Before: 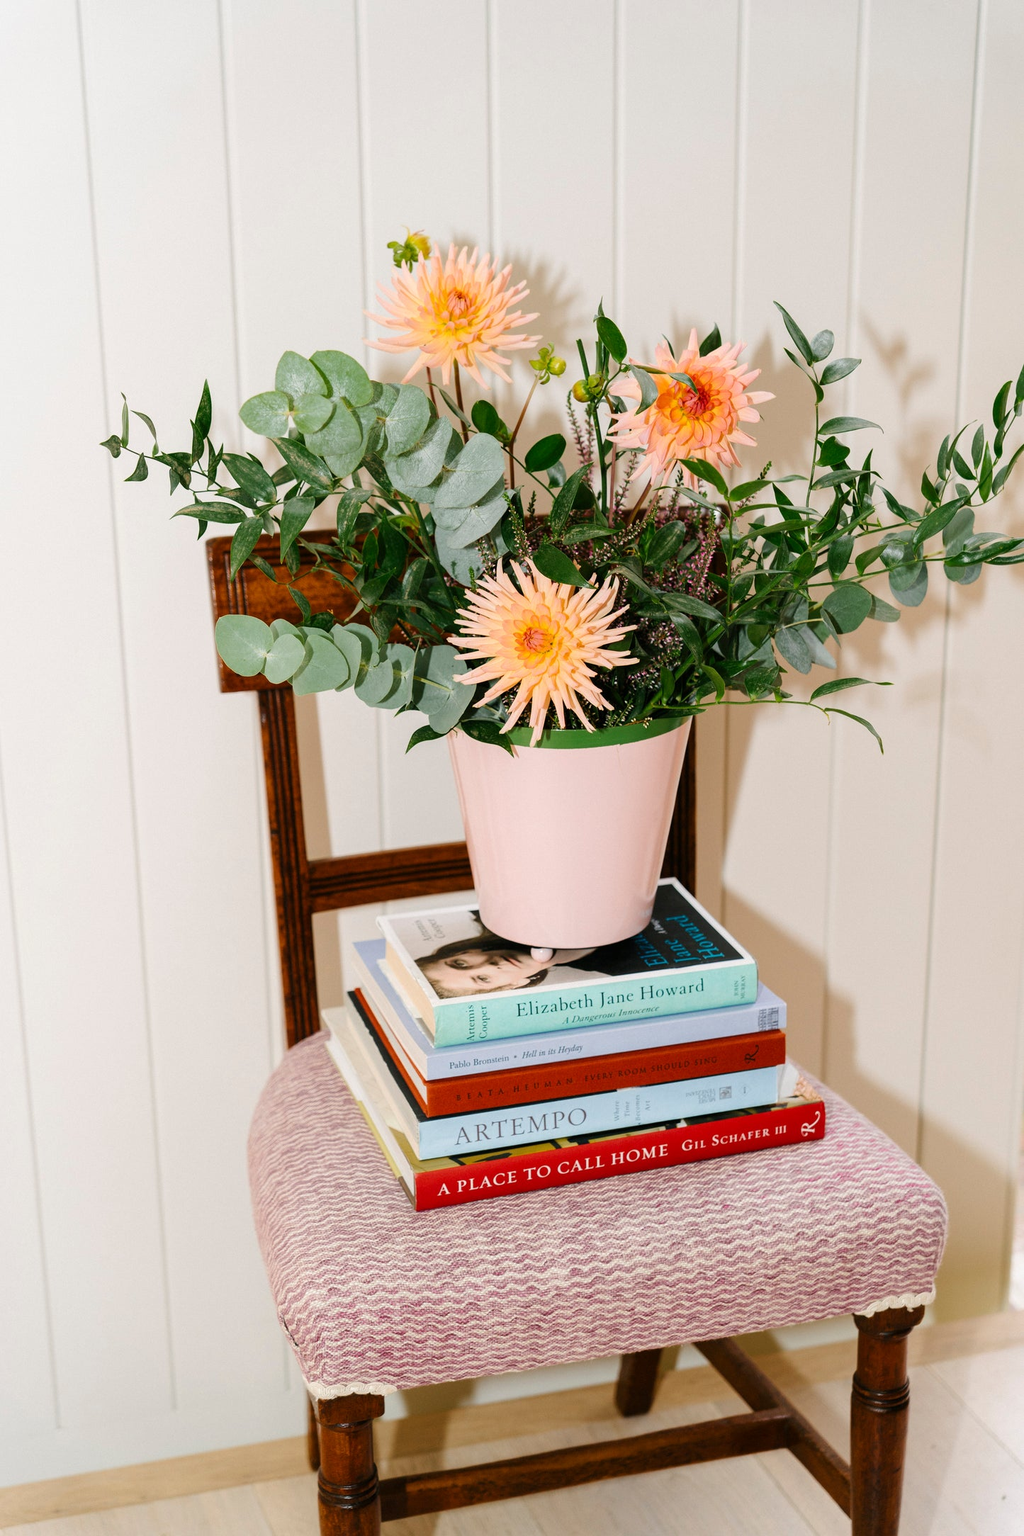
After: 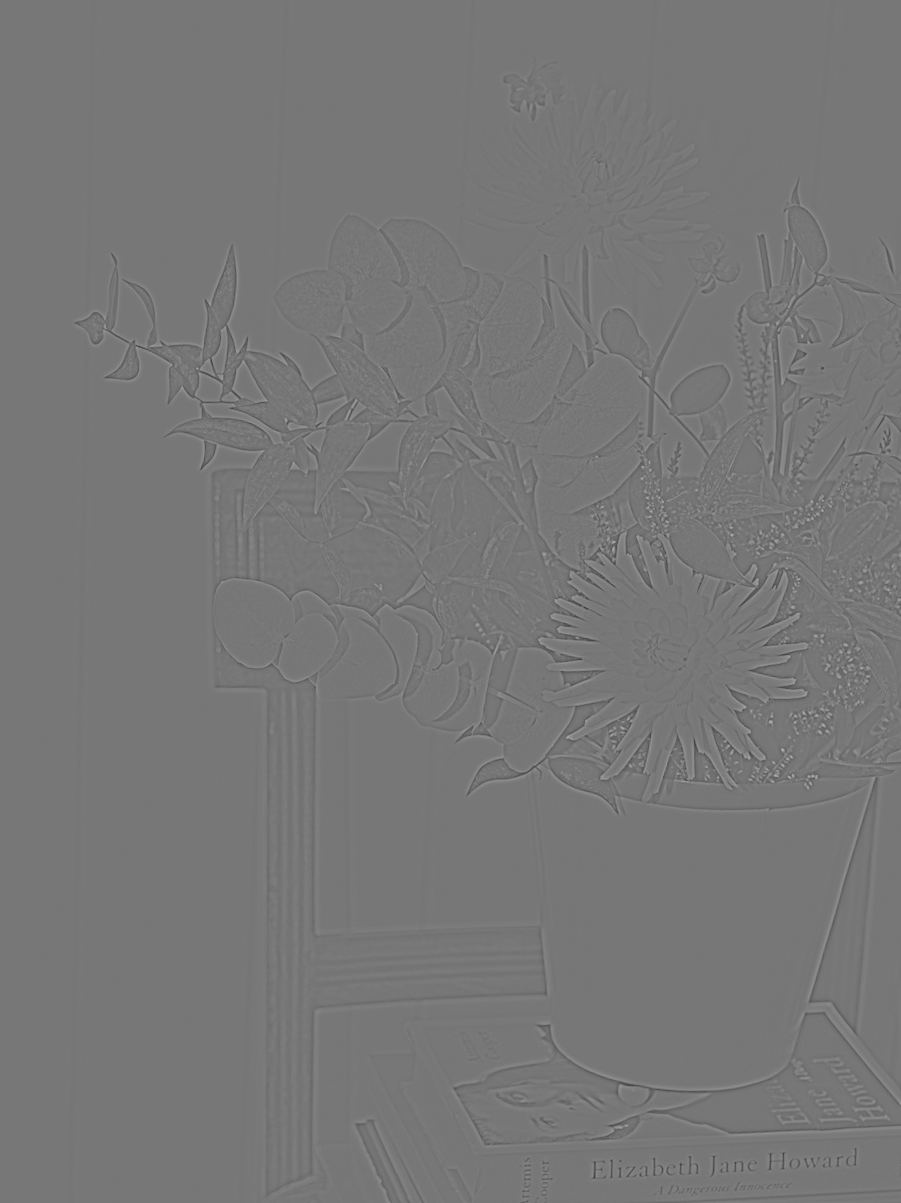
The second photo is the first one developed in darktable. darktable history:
graduated density: rotation -0.352°, offset 57.64
highpass: sharpness 9.84%, contrast boost 9.94%
crop and rotate: angle -4.99°, left 2.122%, top 6.945%, right 27.566%, bottom 30.519%
